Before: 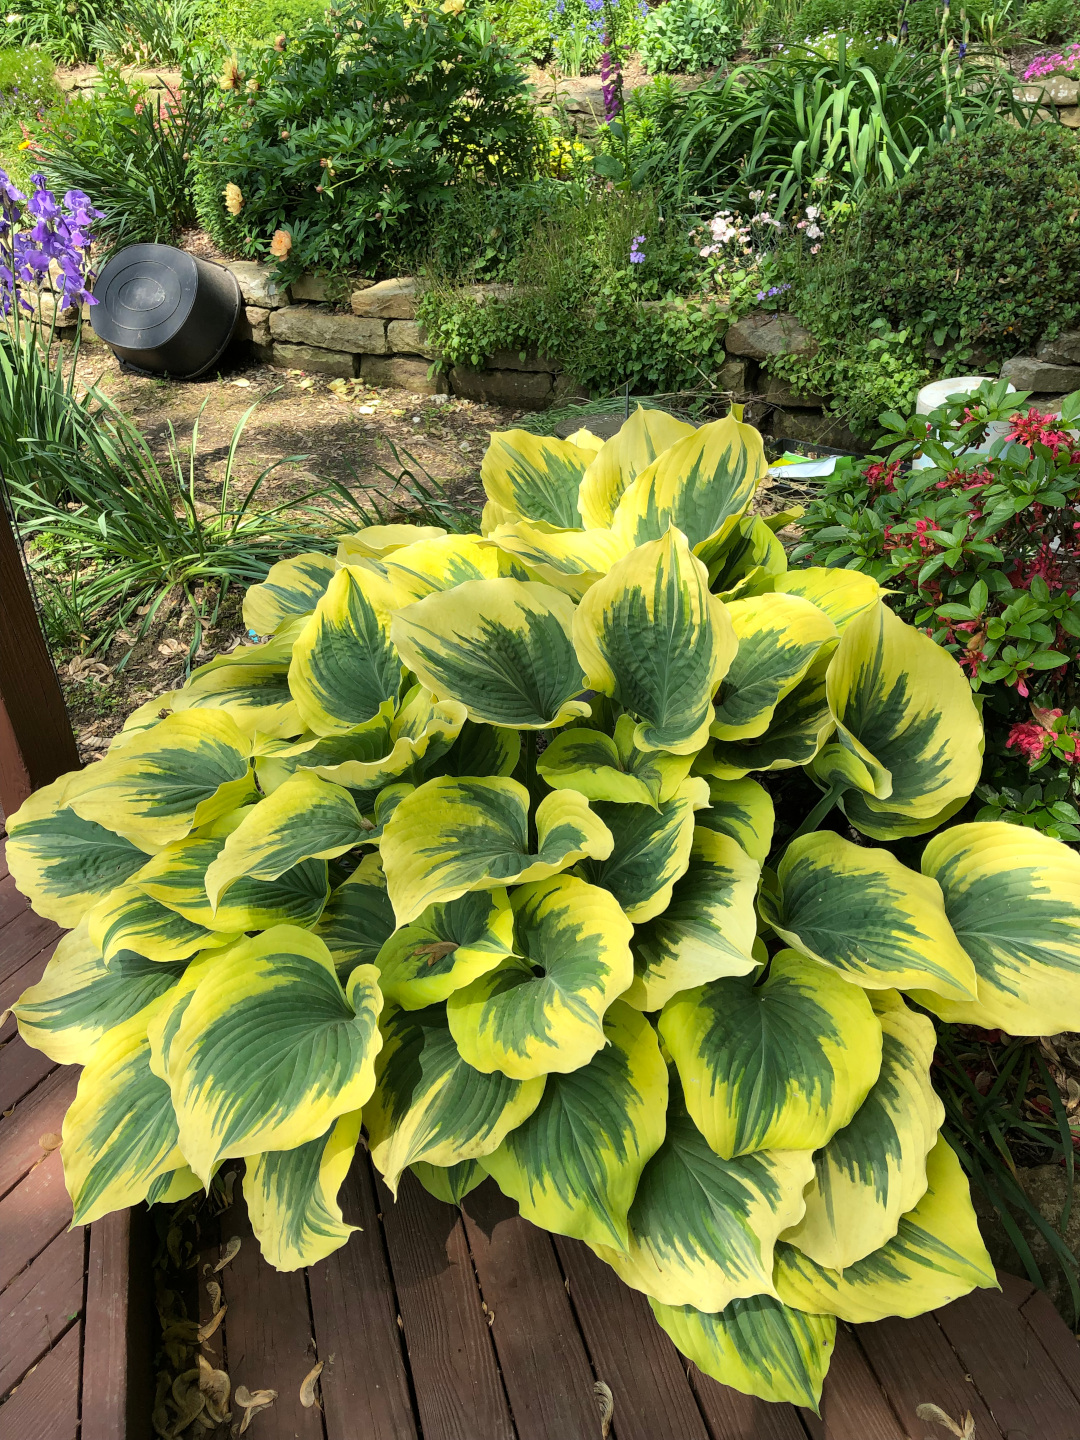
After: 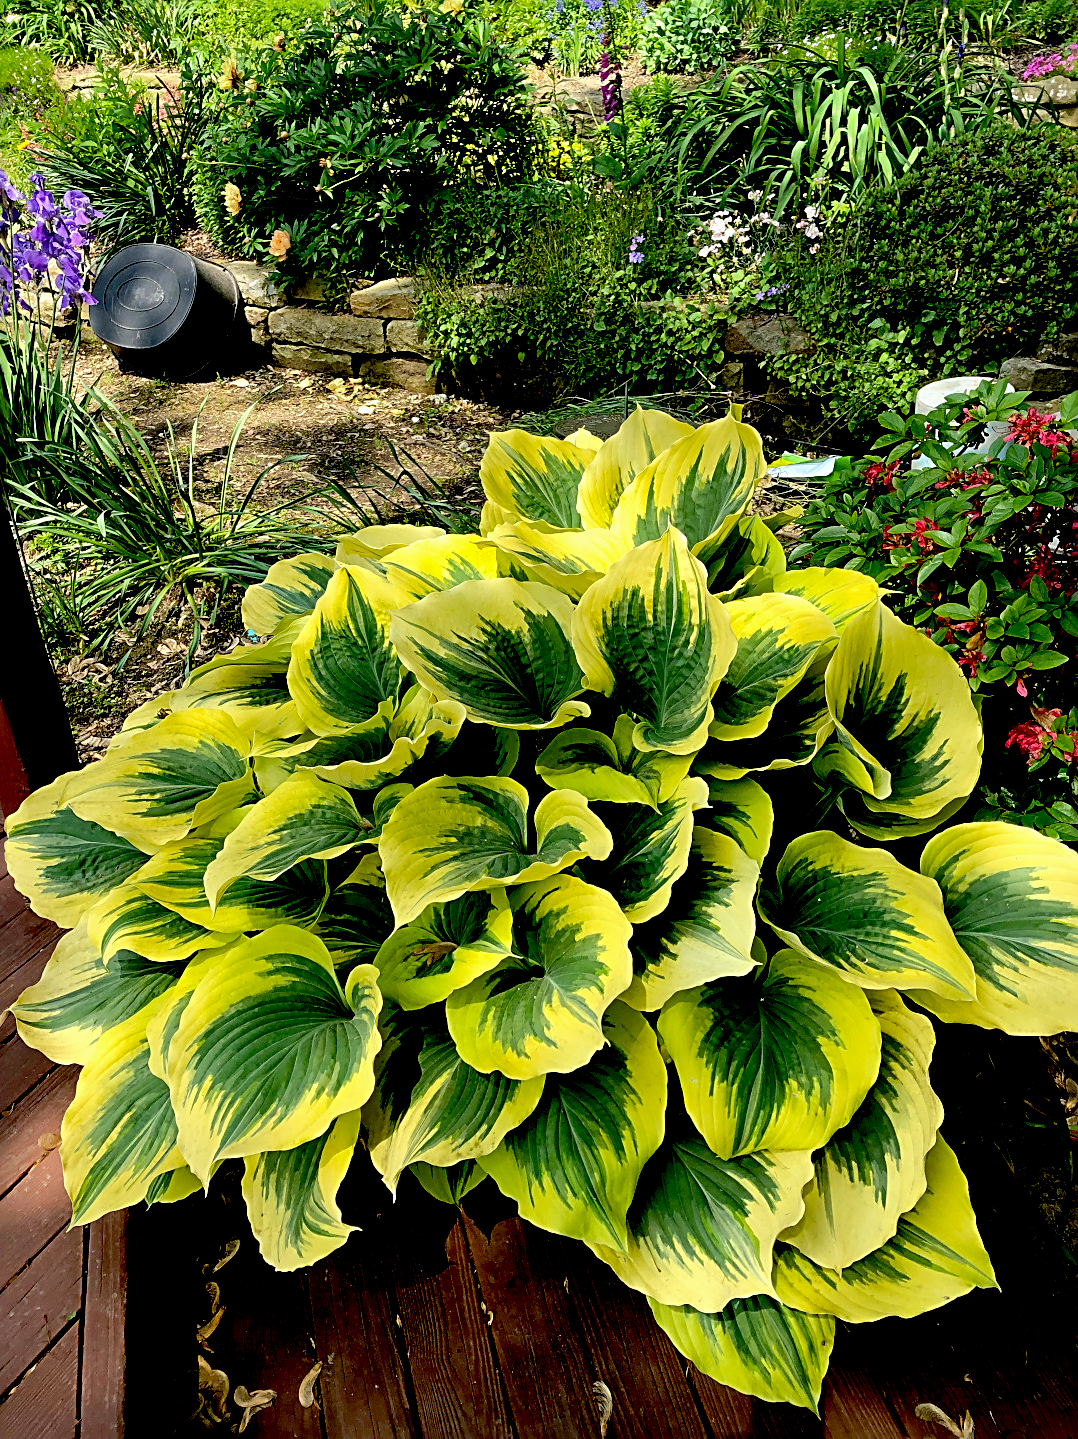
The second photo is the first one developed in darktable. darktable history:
tone equalizer: edges refinement/feathering 500, mask exposure compensation -1.57 EV, preserve details no
crop: left 0.122%
exposure: black level correction 0.056, exposure -0.034 EV, compensate highlight preservation false
sharpen: radius 2.531, amount 0.617
